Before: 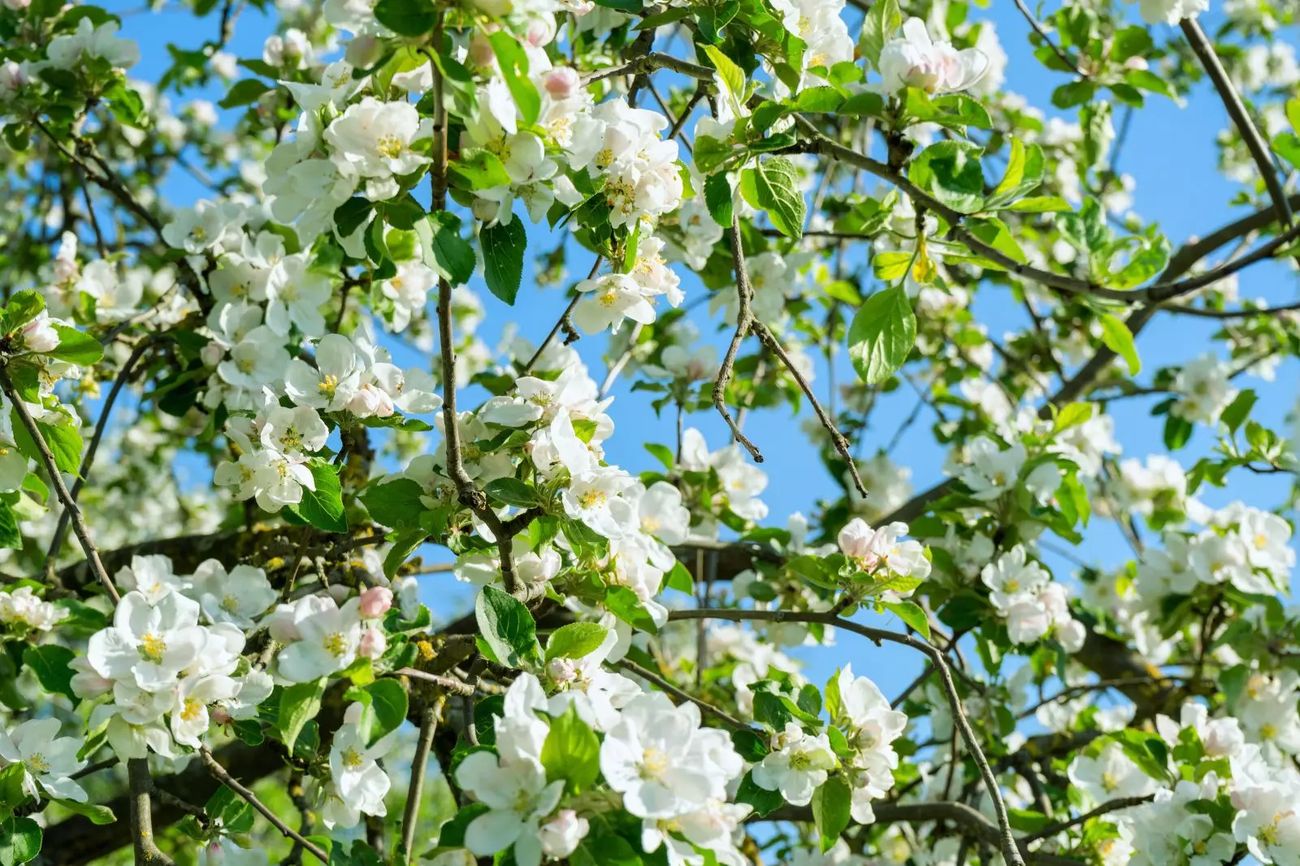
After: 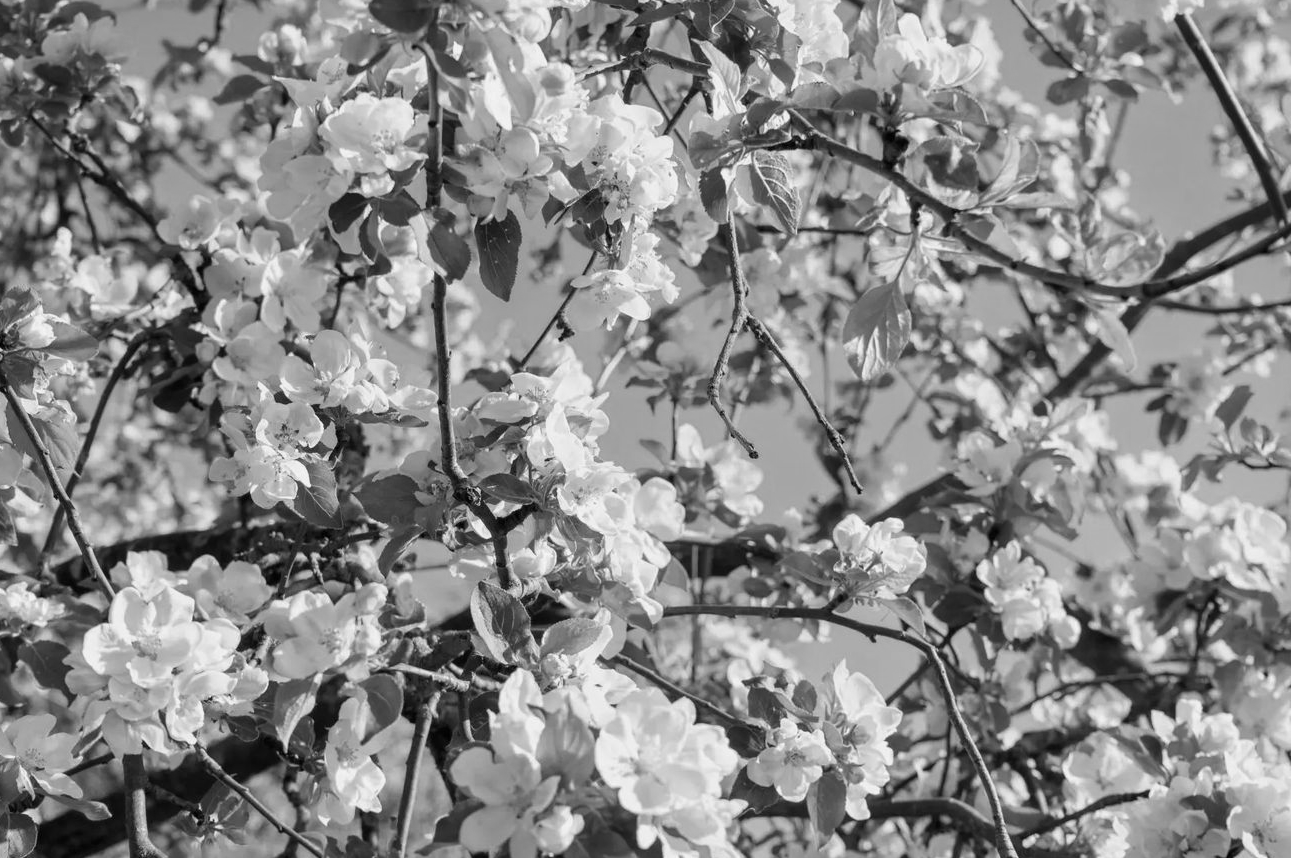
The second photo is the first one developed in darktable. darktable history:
crop: left 0.434%, top 0.485%, right 0.244%, bottom 0.386%
monochrome: a 30.25, b 92.03
